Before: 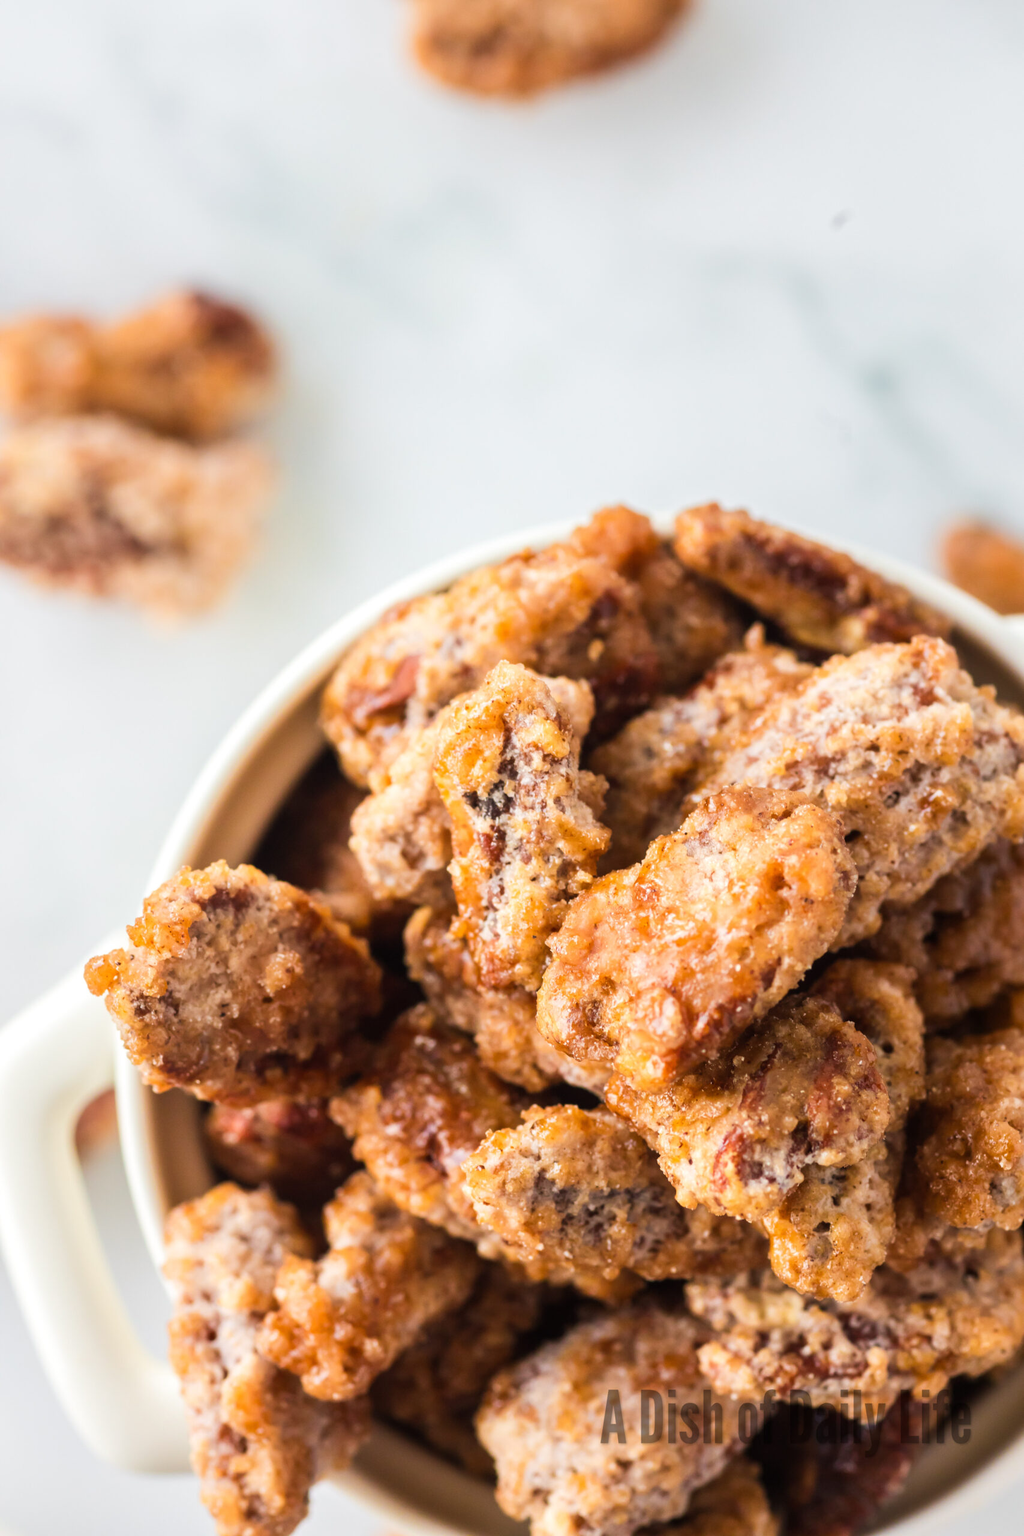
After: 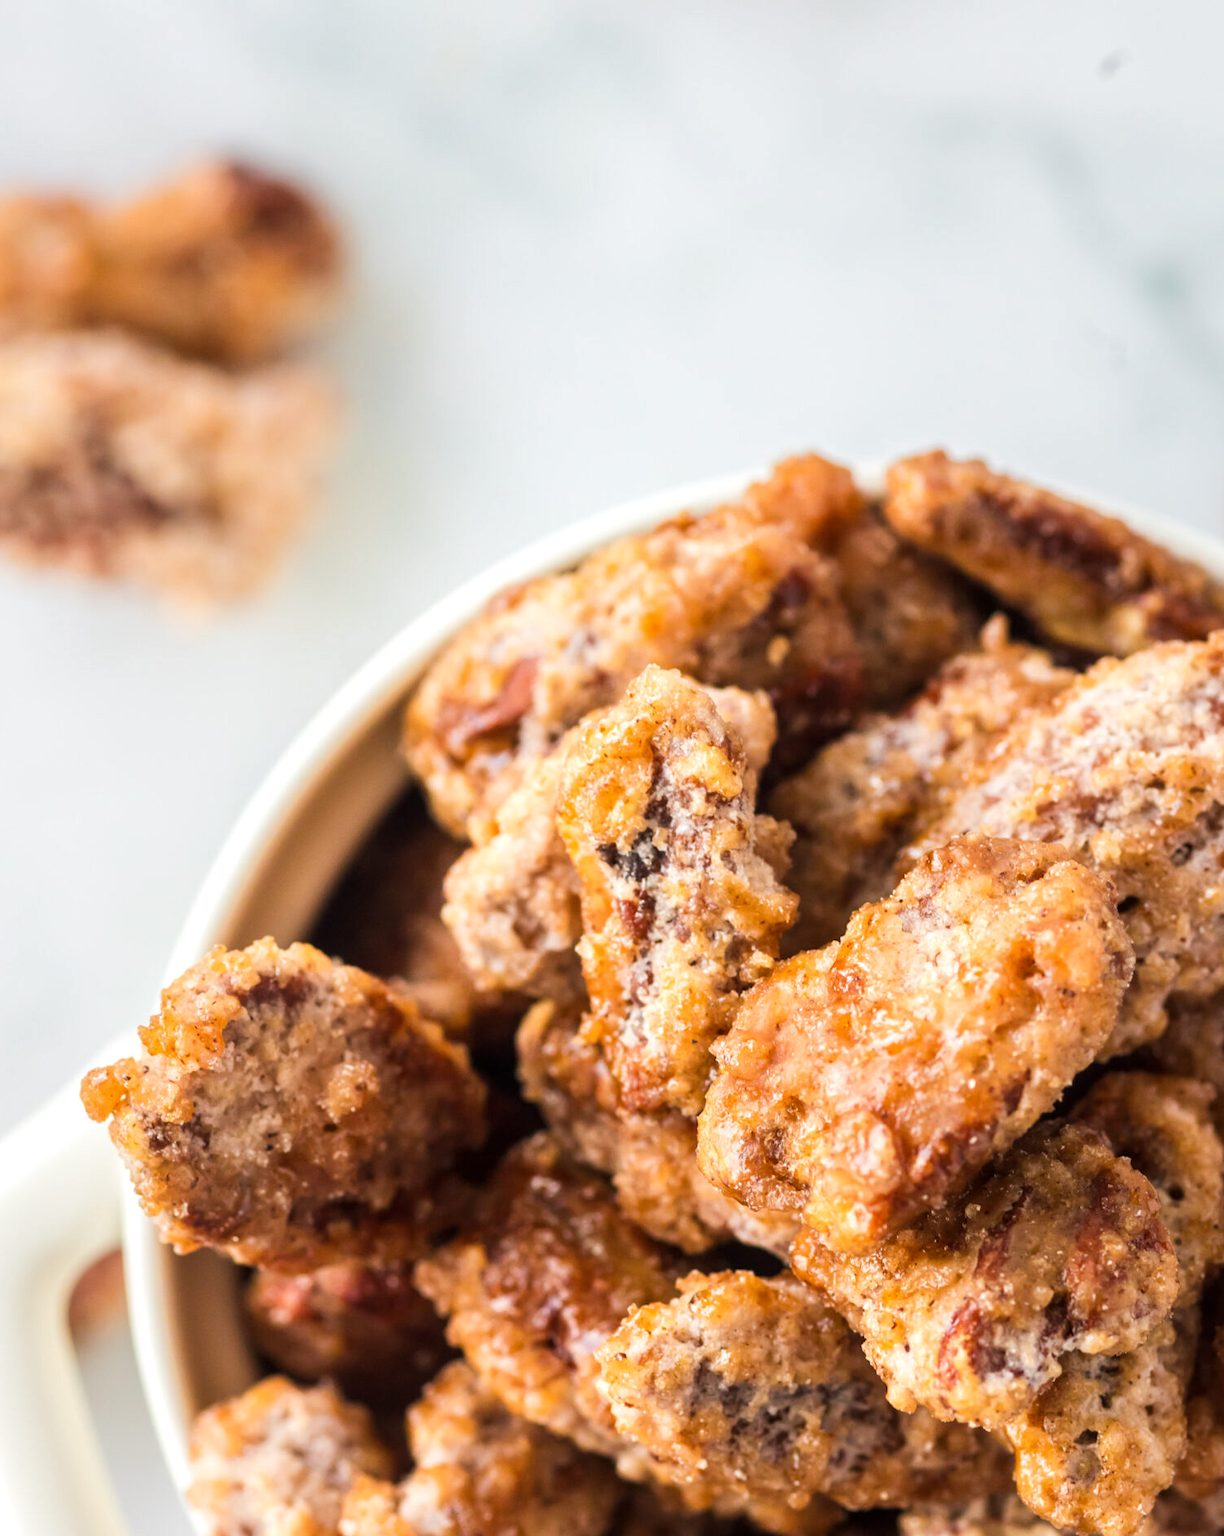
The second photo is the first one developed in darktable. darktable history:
local contrast: highlights 103%, shadows 98%, detail 119%, midtone range 0.2
crop and rotate: left 2.479%, top 11.281%, right 9.792%, bottom 15.346%
